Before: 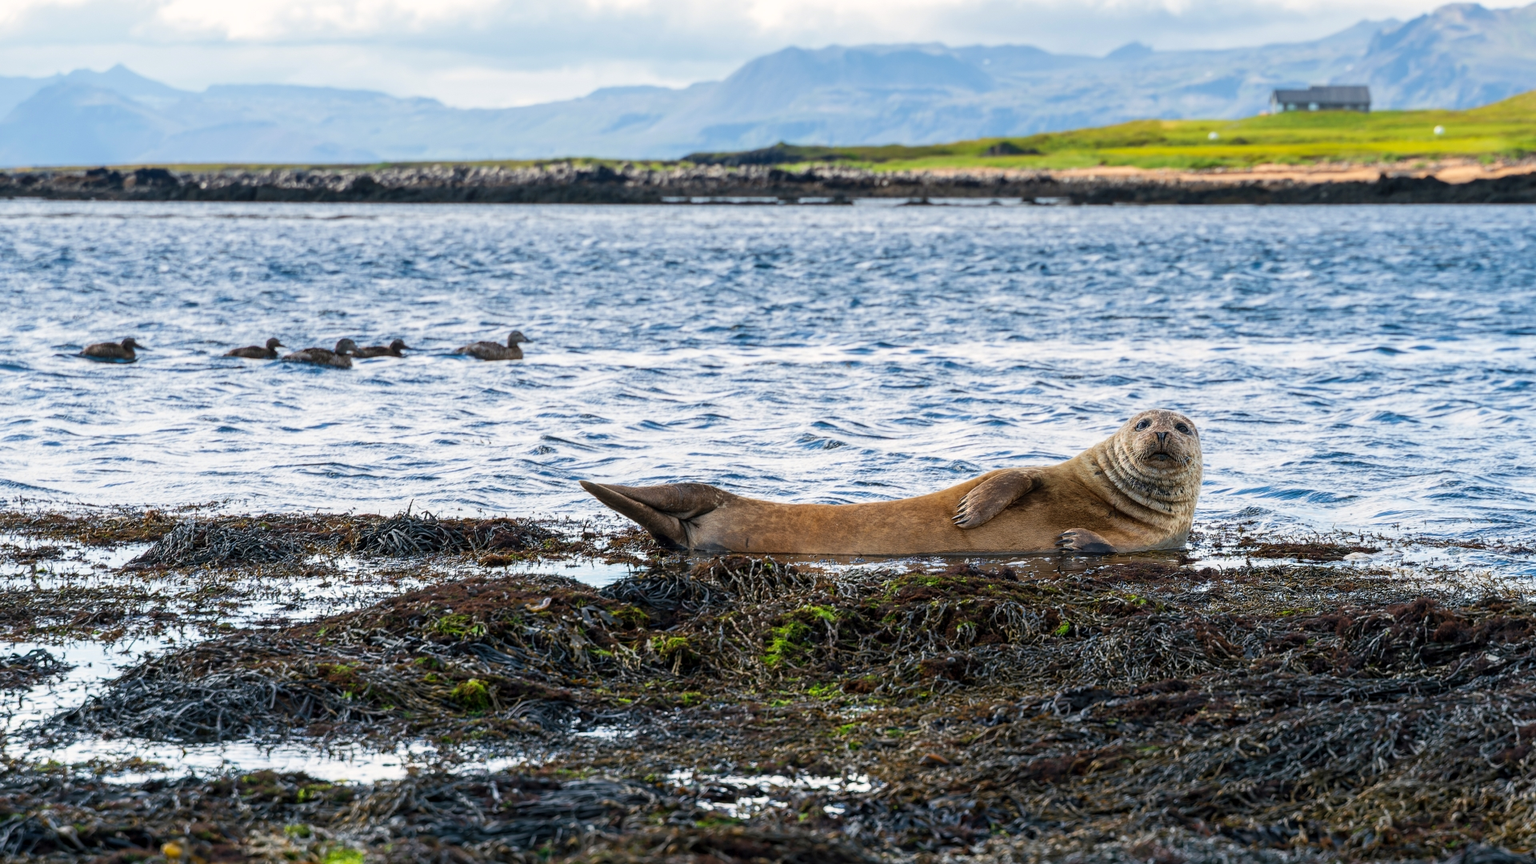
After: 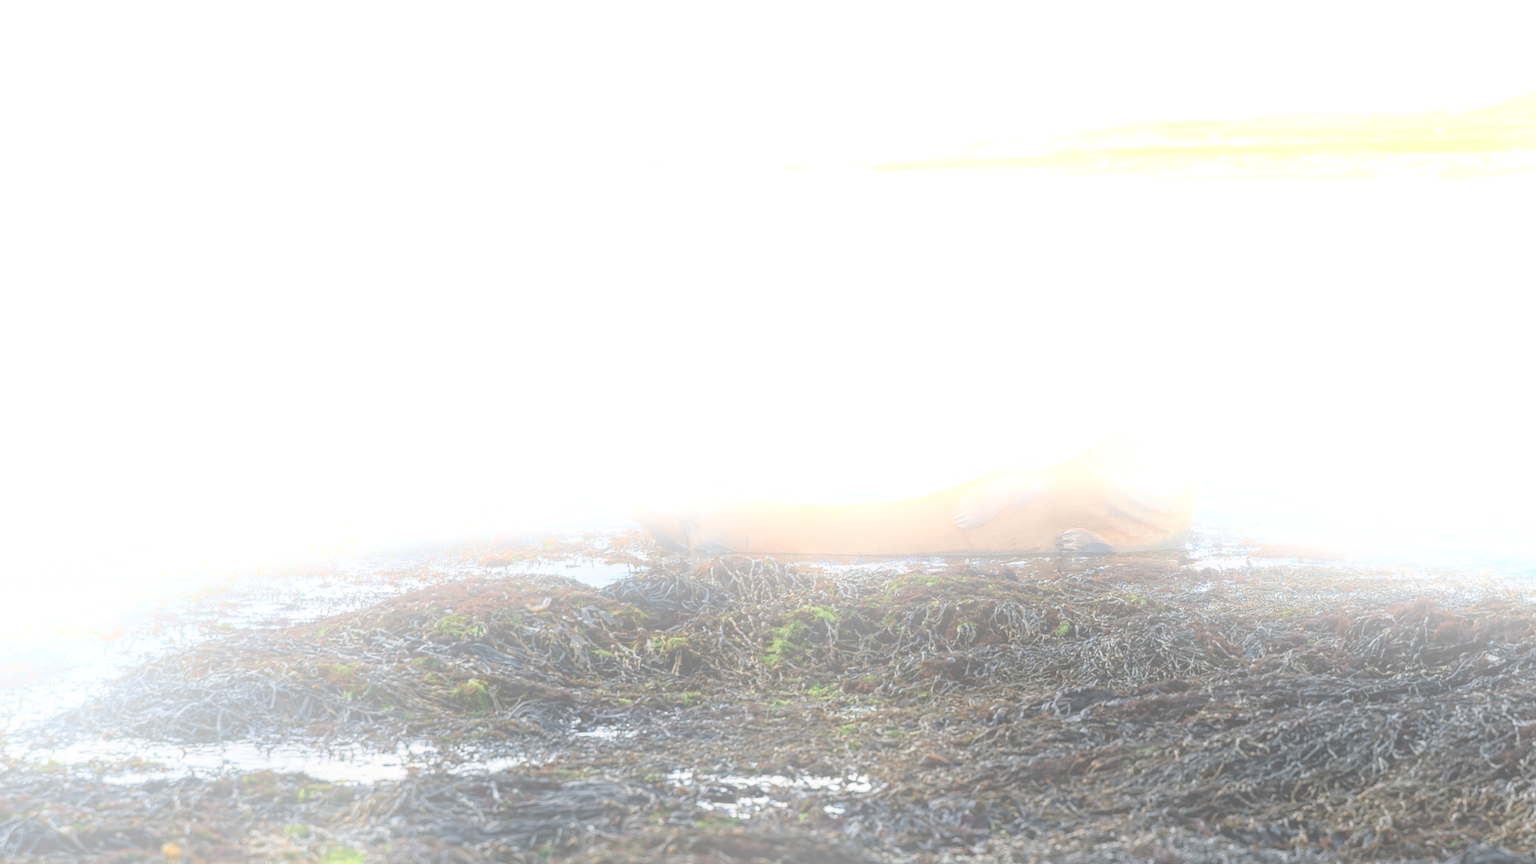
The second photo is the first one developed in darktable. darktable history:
bloom: size 25%, threshold 5%, strength 90%
color balance rgb: linear chroma grading › global chroma -16.06%, perceptual saturation grading › global saturation -32.85%, global vibrance -23.56%
